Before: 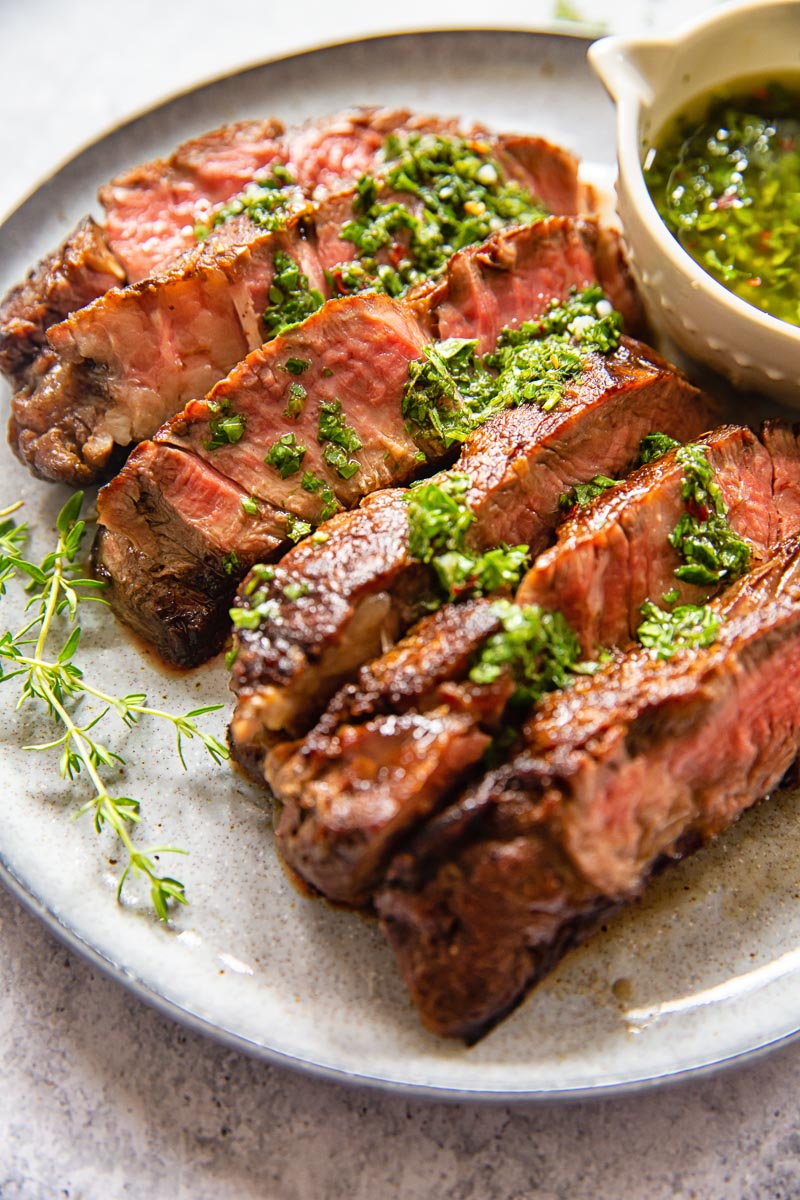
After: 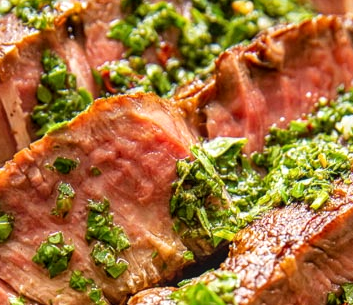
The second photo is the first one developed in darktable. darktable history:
local contrast: on, module defaults
crop: left 29.061%, top 16.824%, right 26.796%, bottom 57.676%
shadows and highlights: radius 127.85, shadows 21.28, highlights -21.88, low approximation 0.01
